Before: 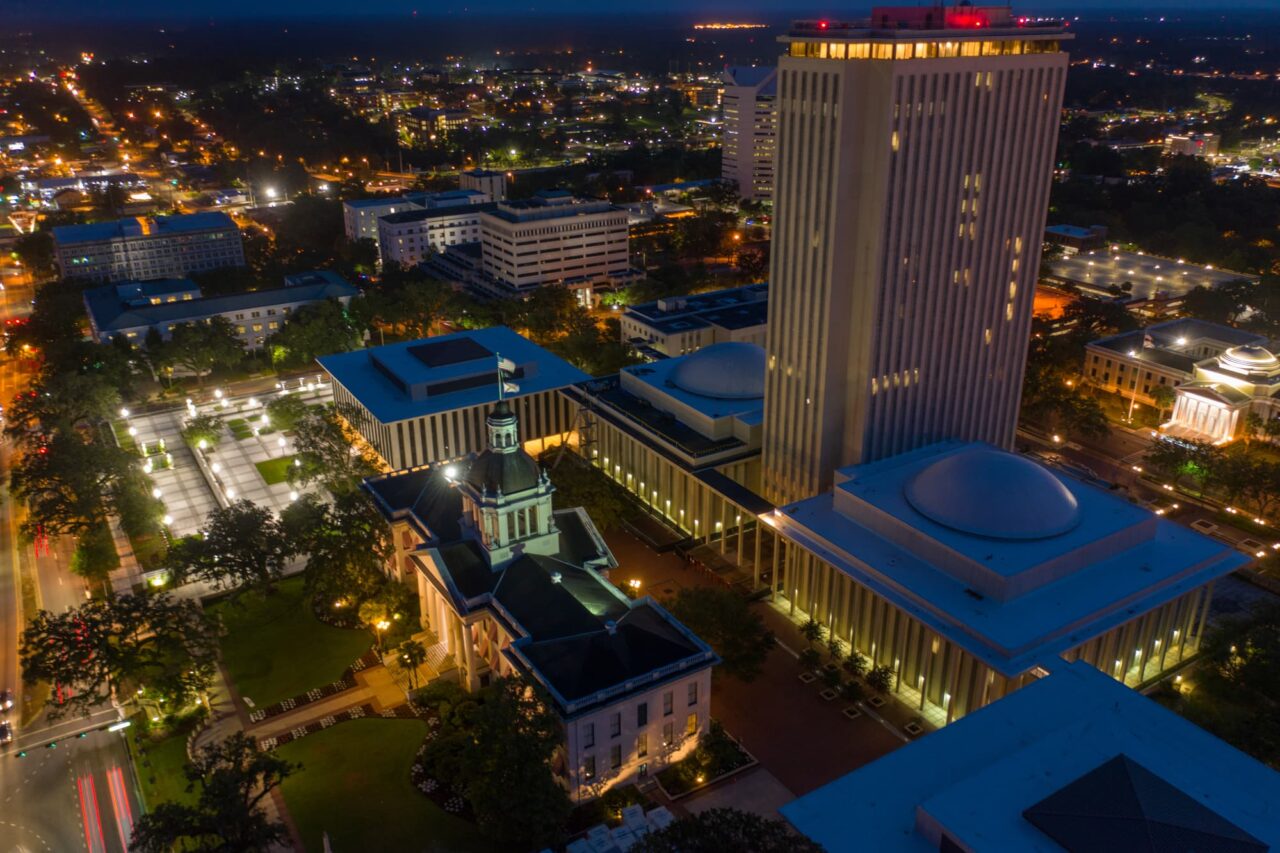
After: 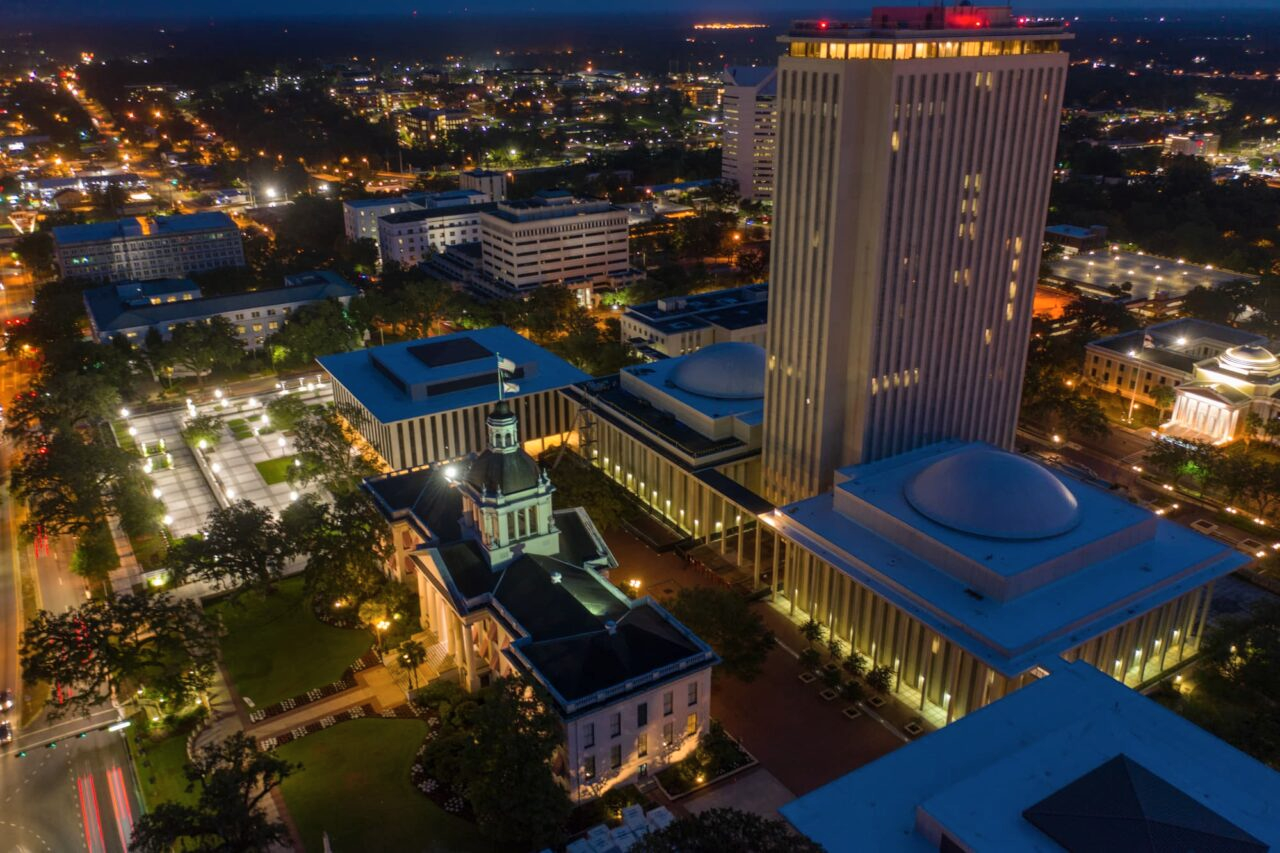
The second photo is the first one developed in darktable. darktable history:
shadows and highlights: shadows 29.32, highlights -29.32, low approximation 0.01, soften with gaussian
